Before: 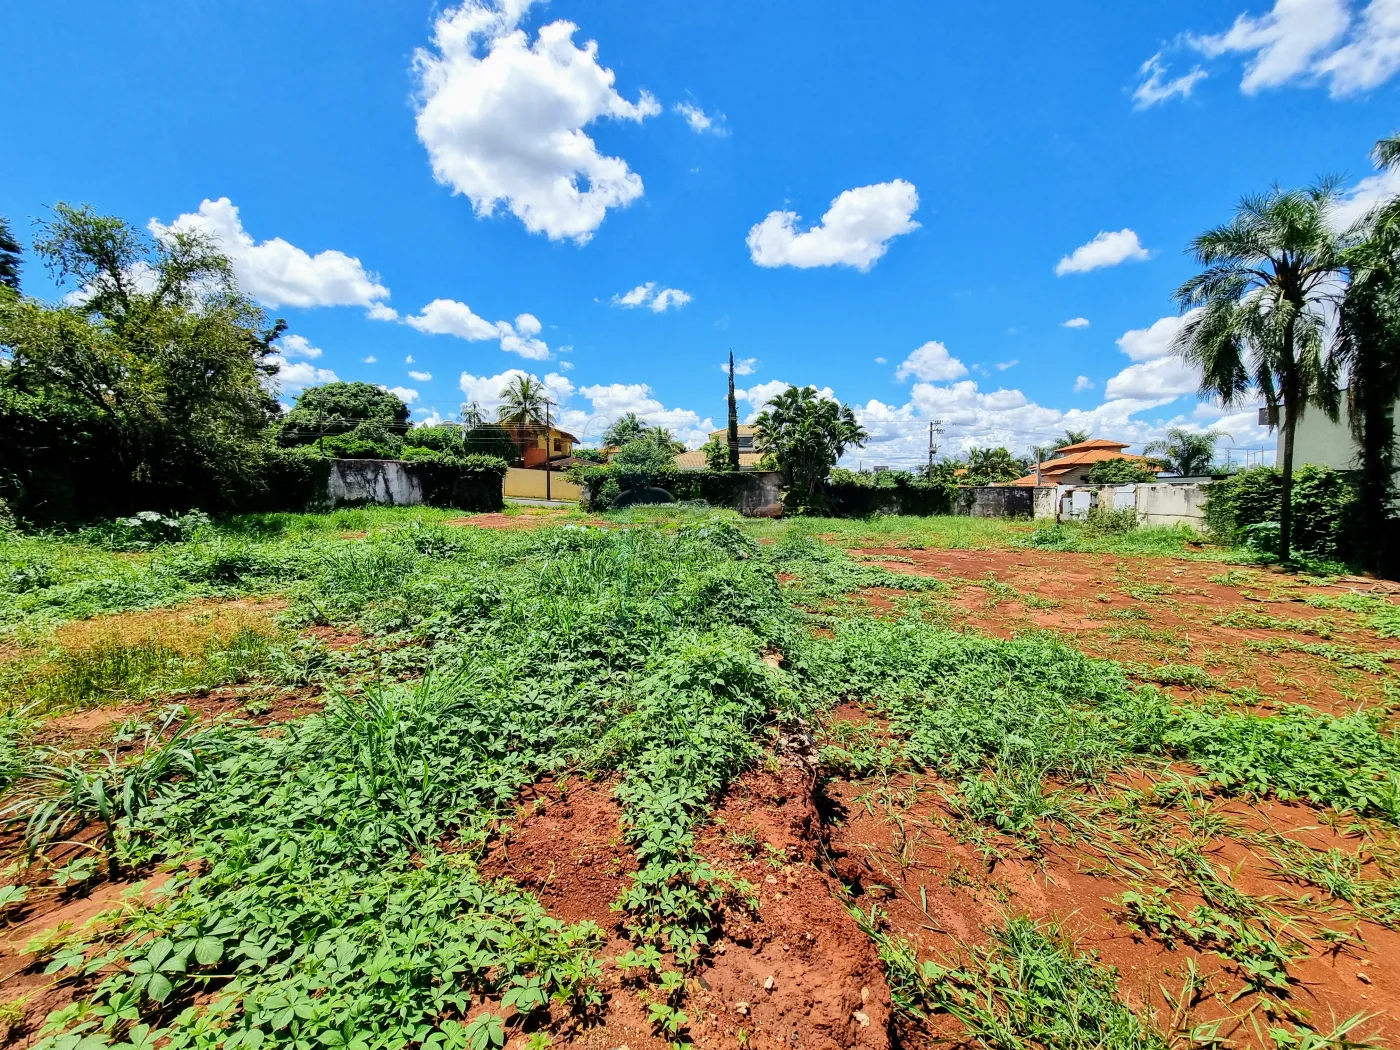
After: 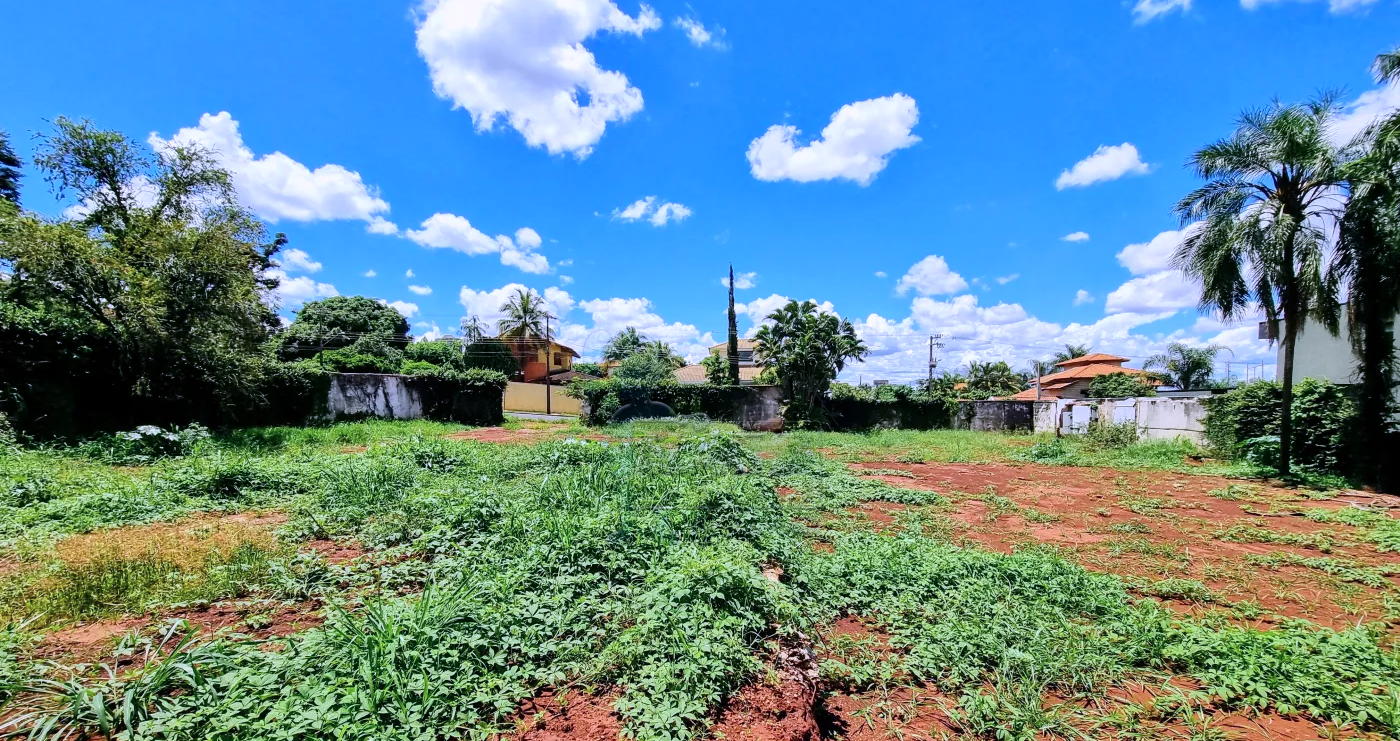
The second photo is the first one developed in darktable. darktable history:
contrast equalizer: y [[0.5, 0.5, 0.478, 0.5, 0.5, 0.5], [0.5 ×6], [0.5 ×6], [0 ×6], [0 ×6]], mix 0.153
color calibration: illuminant custom, x 0.367, y 0.392, temperature 4432.9 K
crop and rotate: top 8.226%, bottom 21.171%
